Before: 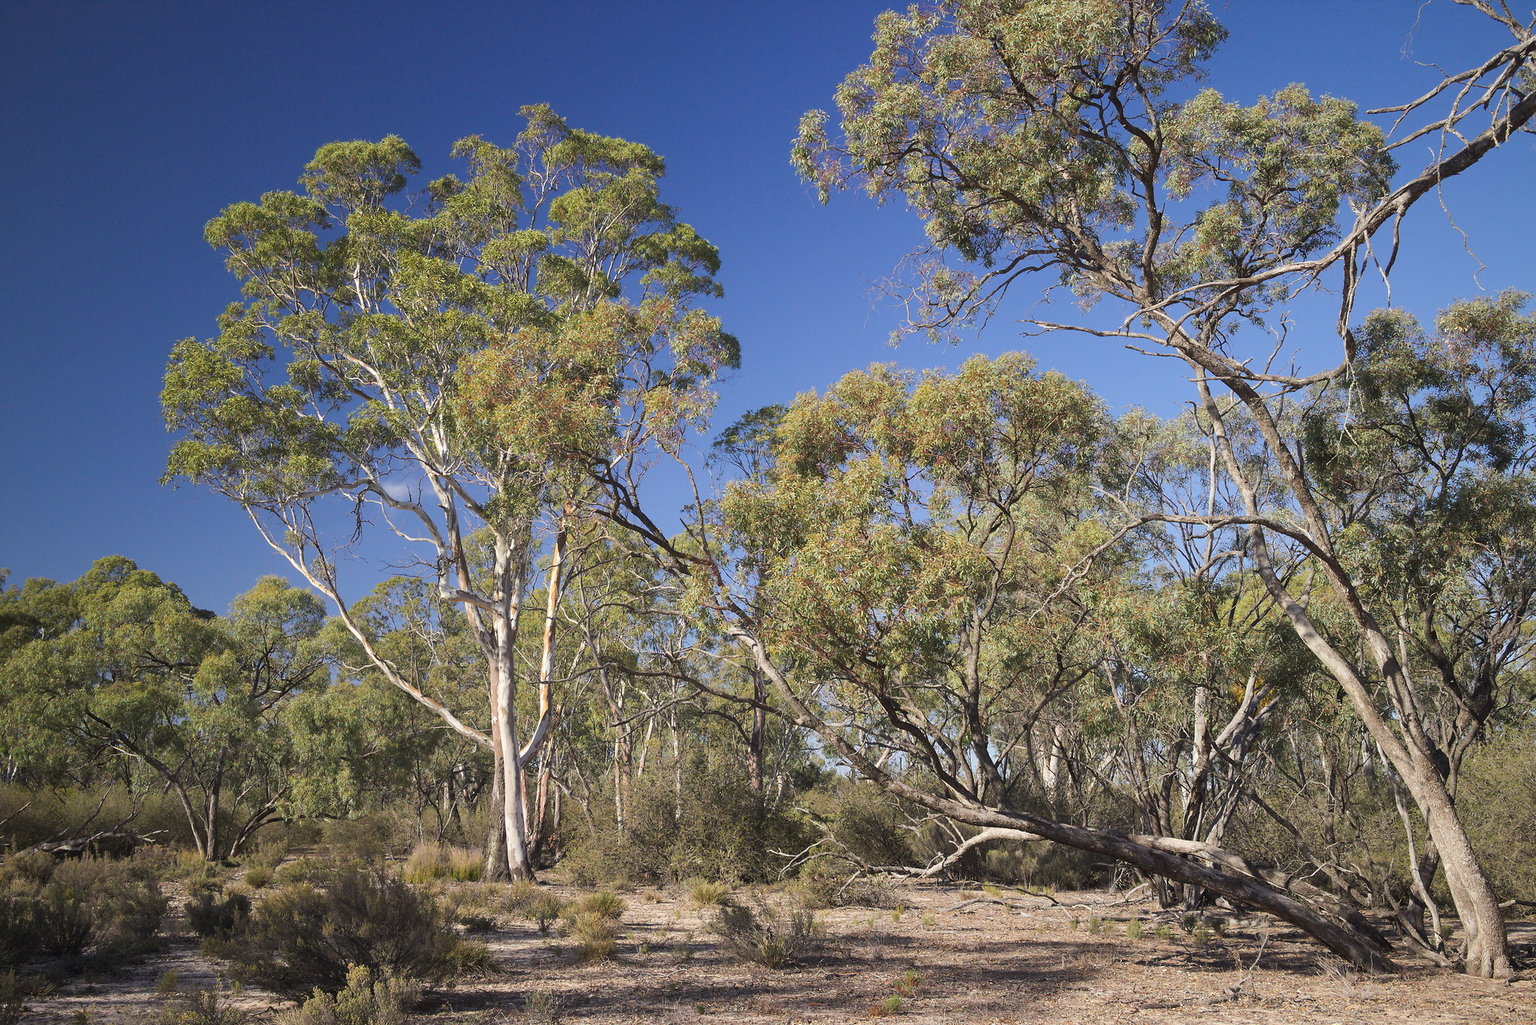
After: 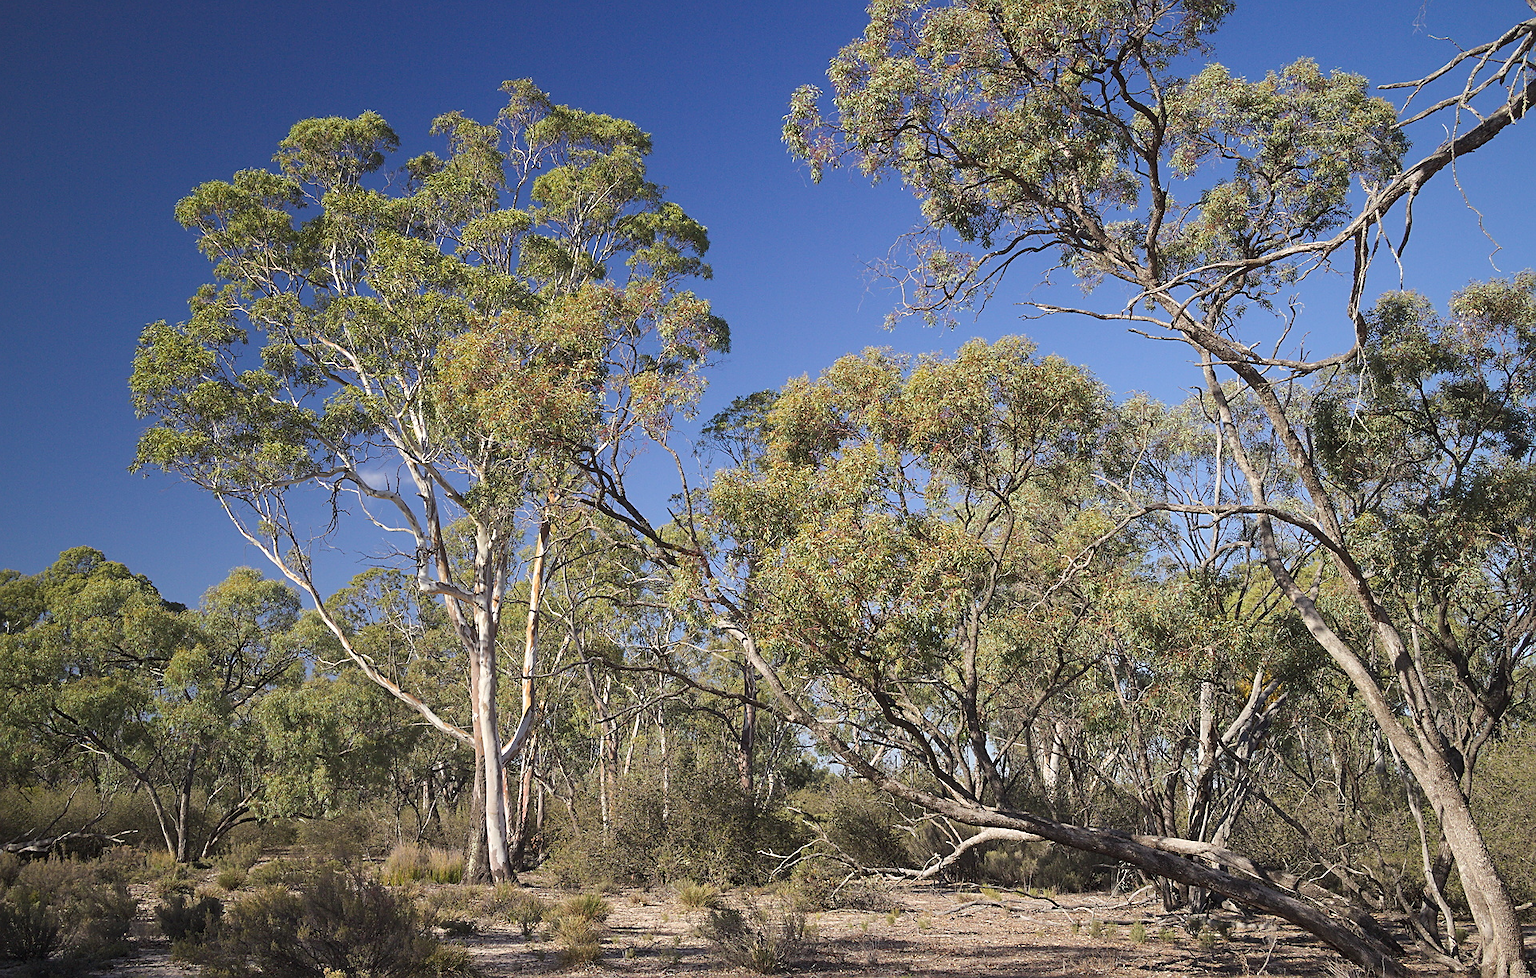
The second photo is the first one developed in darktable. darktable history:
crop: left 2.343%, top 2.763%, right 1.019%, bottom 4.884%
sharpen: on, module defaults
